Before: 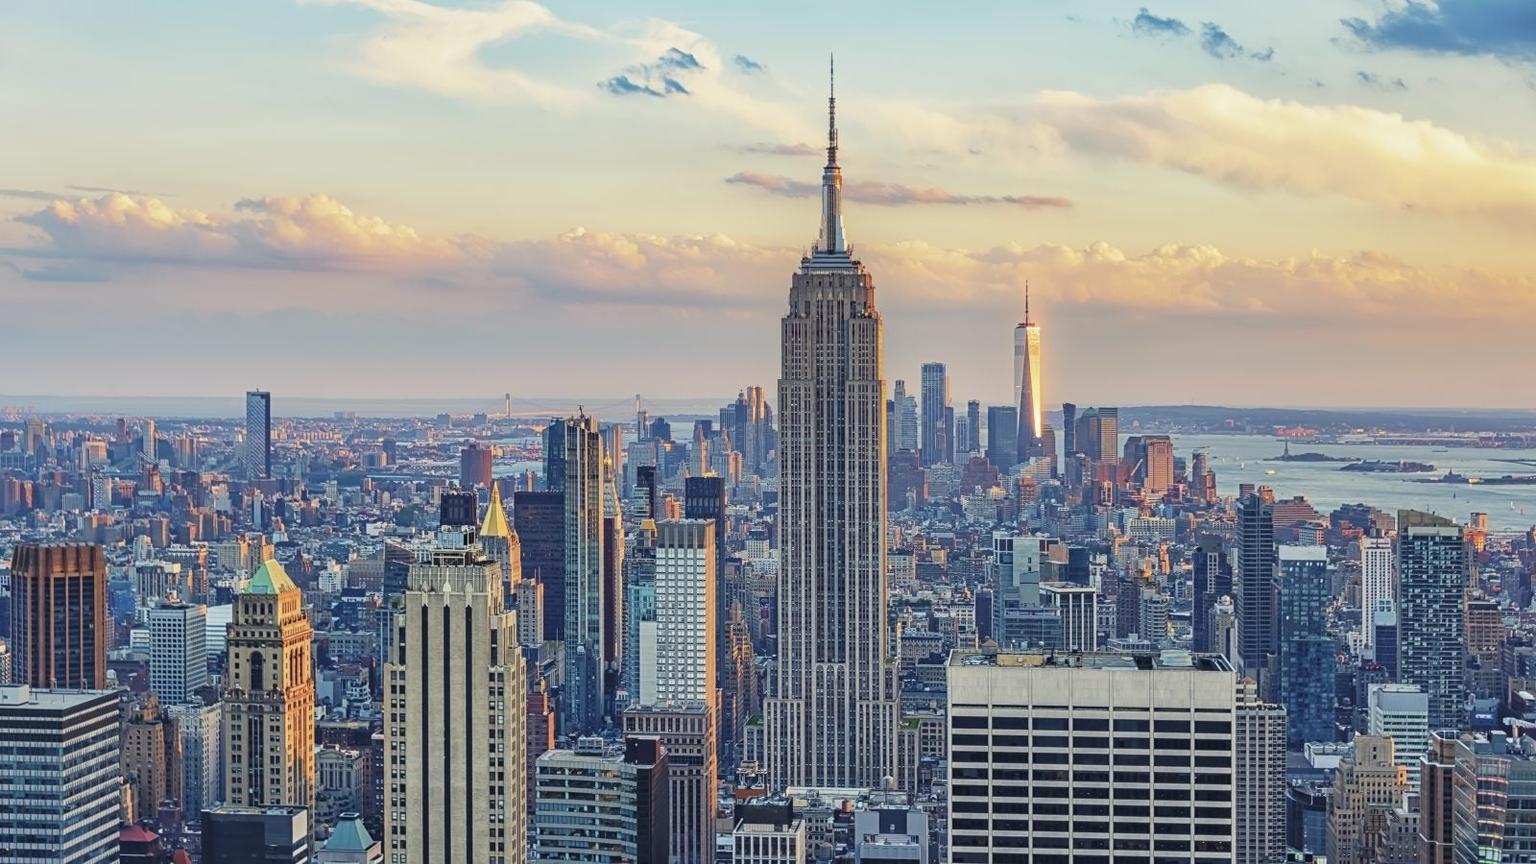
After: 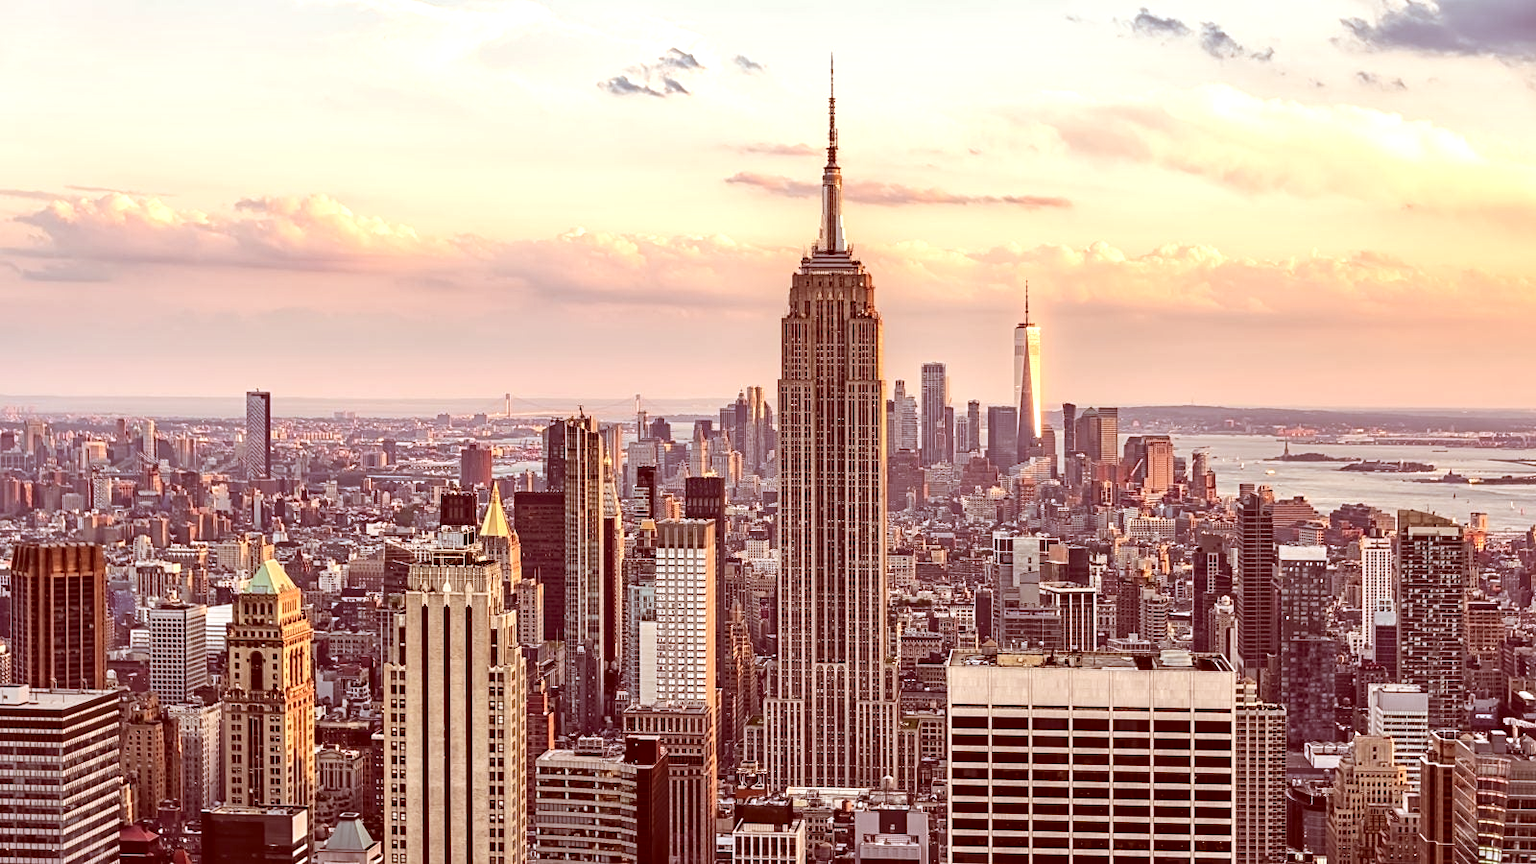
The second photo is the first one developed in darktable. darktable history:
color correction: highlights a* 9.03, highlights b* 8.71, shadows a* 40, shadows b* 40, saturation 0.8
tone equalizer: -8 EV -0.75 EV, -7 EV -0.7 EV, -6 EV -0.6 EV, -5 EV -0.4 EV, -3 EV 0.4 EV, -2 EV 0.6 EV, -1 EV 0.7 EV, +0 EV 0.75 EV, edges refinement/feathering 500, mask exposure compensation -1.57 EV, preserve details no
